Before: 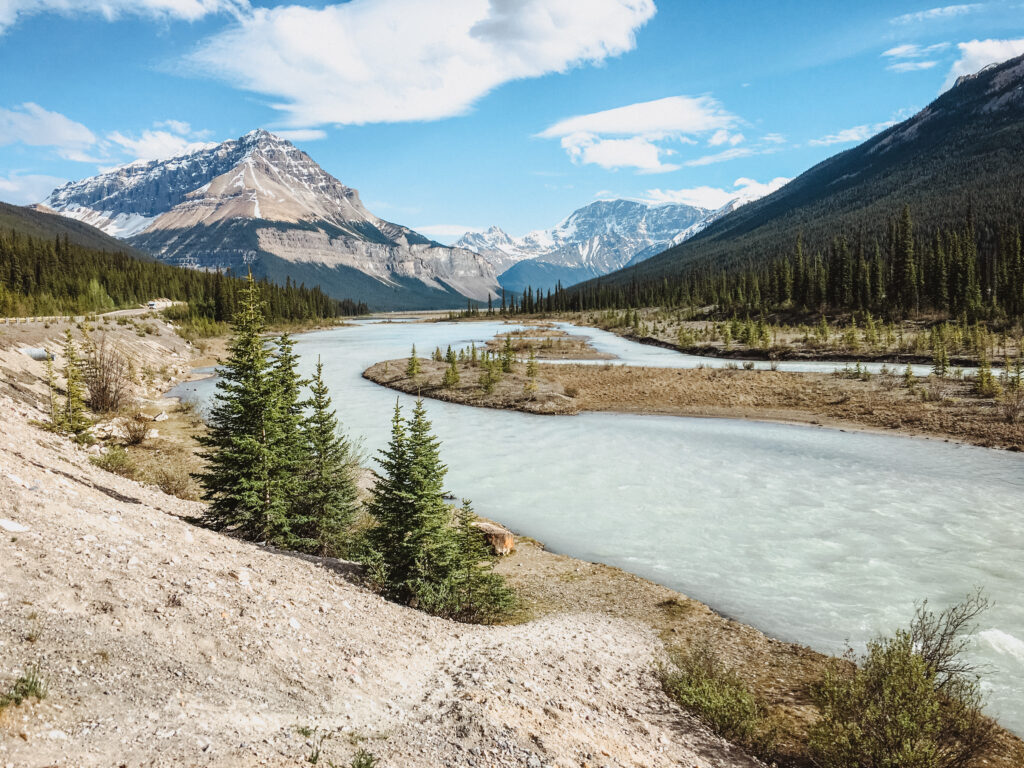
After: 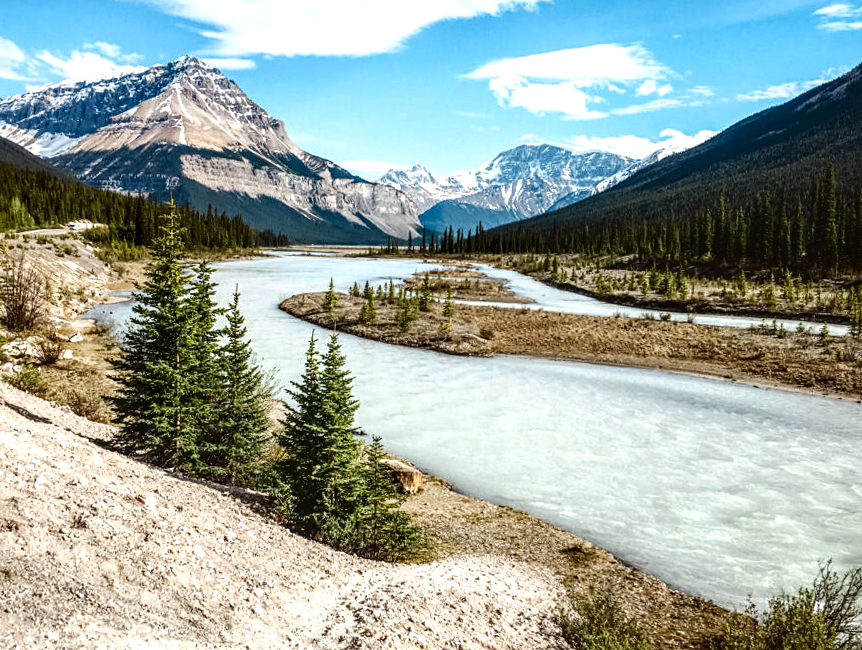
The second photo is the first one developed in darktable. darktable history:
crop and rotate: angle -2.91°, left 5.435%, top 5.169%, right 4.695%, bottom 4.441%
tone equalizer: -8 EV -0.421 EV, -7 EV -0.401 EV, -6 EV -0.312 EV, -5 EV -0.205 EV, -3 EV 0.223 EV, -2 EV 0.304 EV, -1 EV 0.391 EV, +0 EV 0.43 EV, mask exposure compensation -0.486 EV
local contrast: on, module defaults
sharpen: amount 0.206
contrast brightness saturation: contrast 0.135, brightness -0.233, saturation 0.14
